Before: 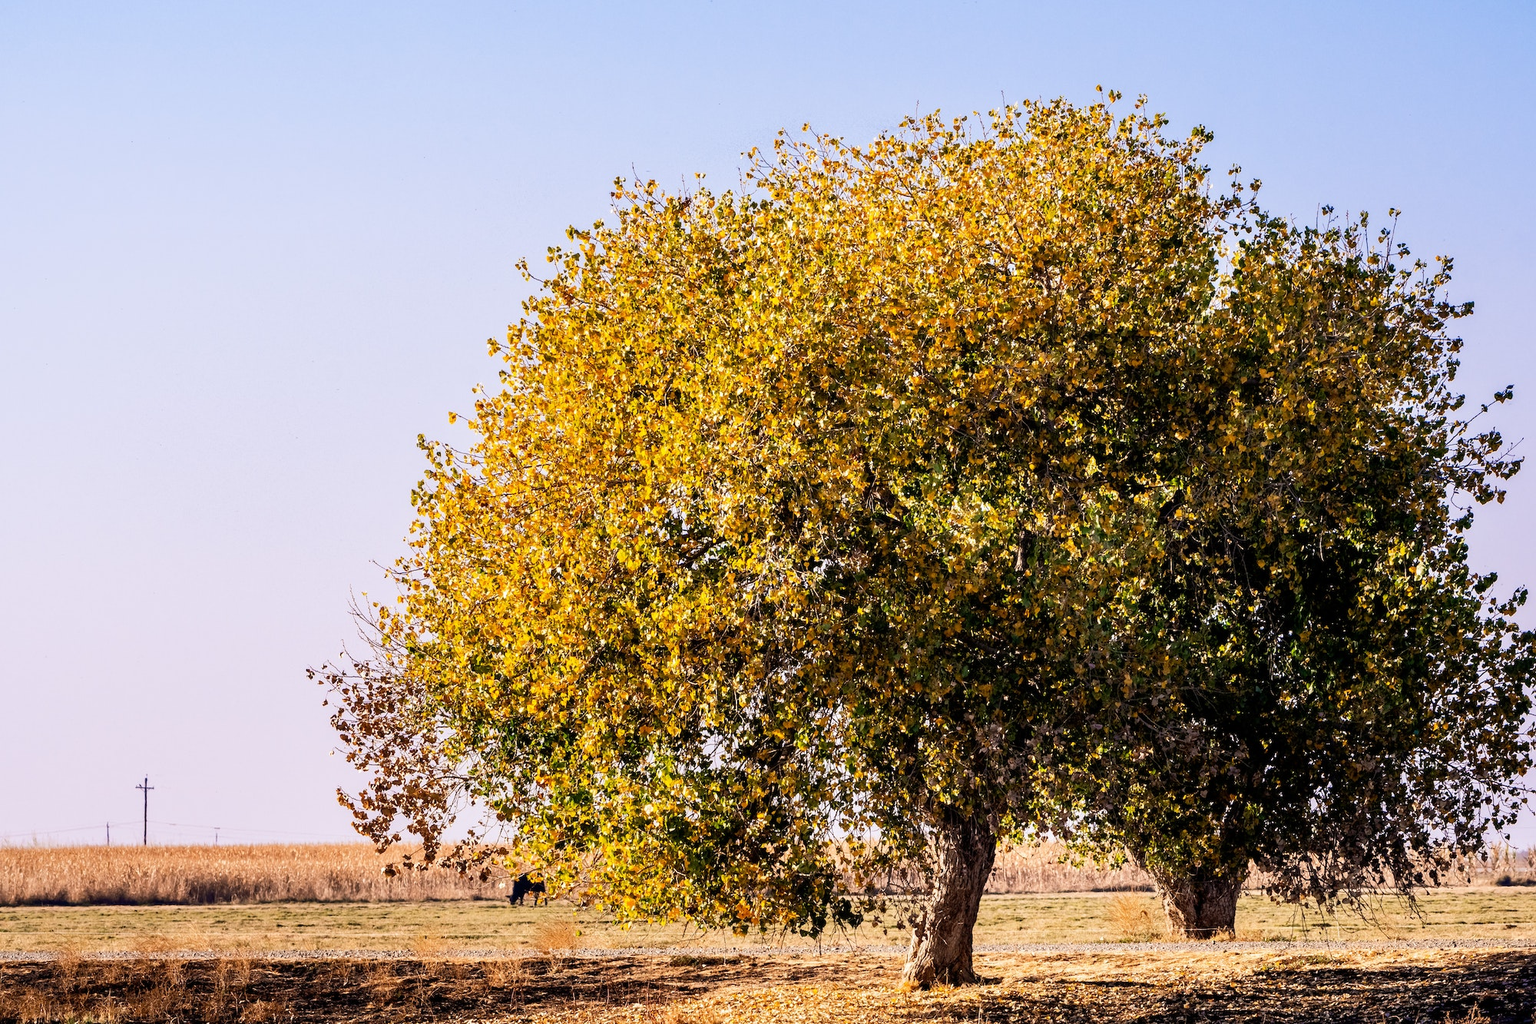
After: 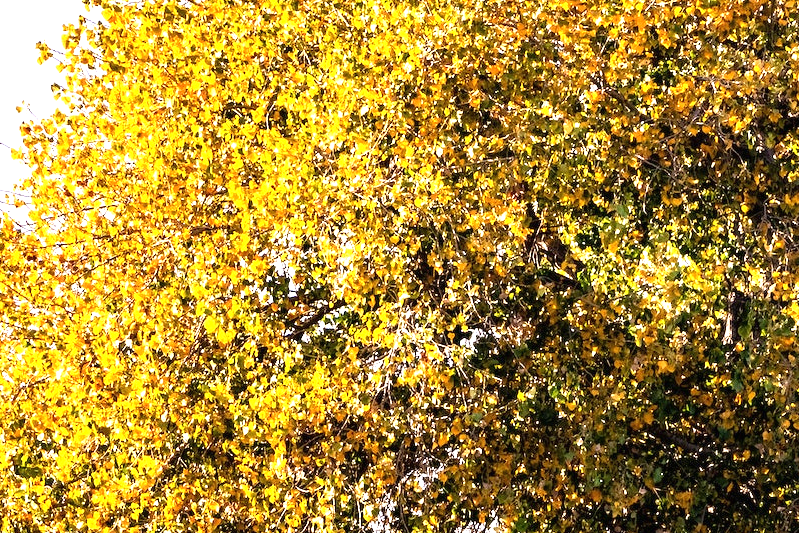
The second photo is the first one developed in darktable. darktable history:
crop: left 30%, top 30%, right 30%, bottom 30%
exposure: black level correction 0, exposure 1.1 EV, compensate exposure bias true, compensate highlight preservation false
